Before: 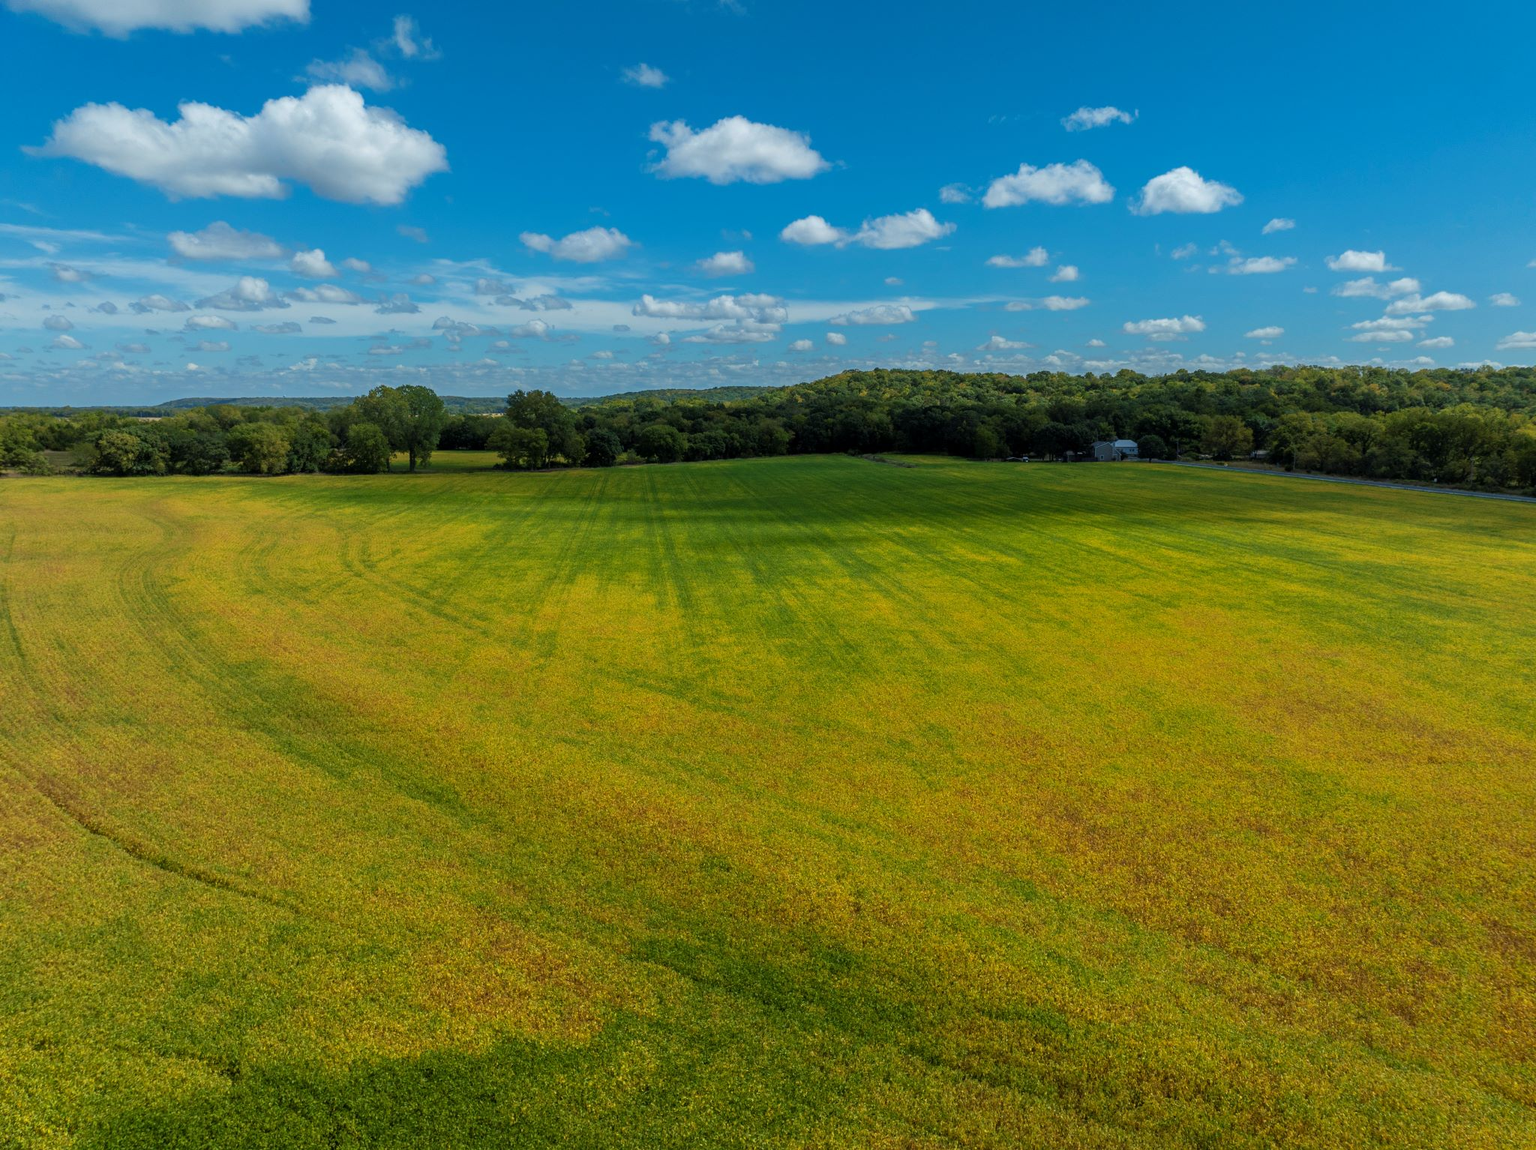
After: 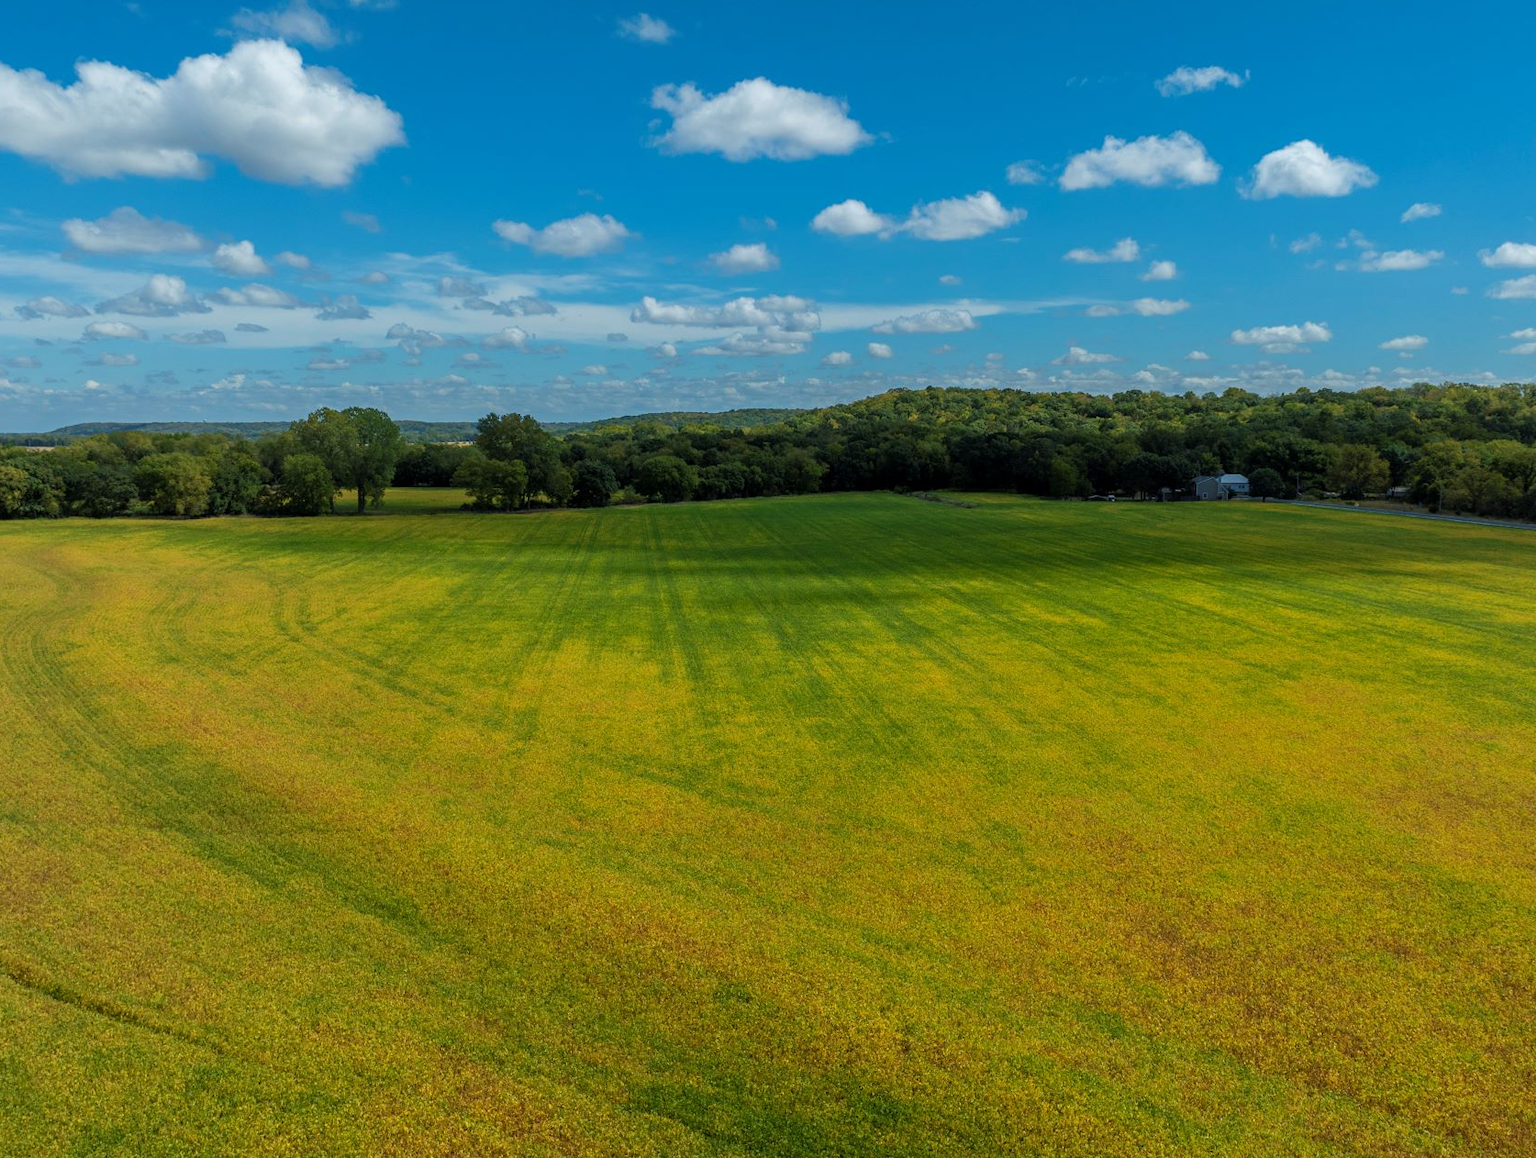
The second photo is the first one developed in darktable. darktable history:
crop and rotate: left 7.634%, top 4.588%, right 10.611%, bottom 13.023%
tone equalizer: edges refinement/feathering 500, mask exposure compensation -1.26 EV, preserve details no
